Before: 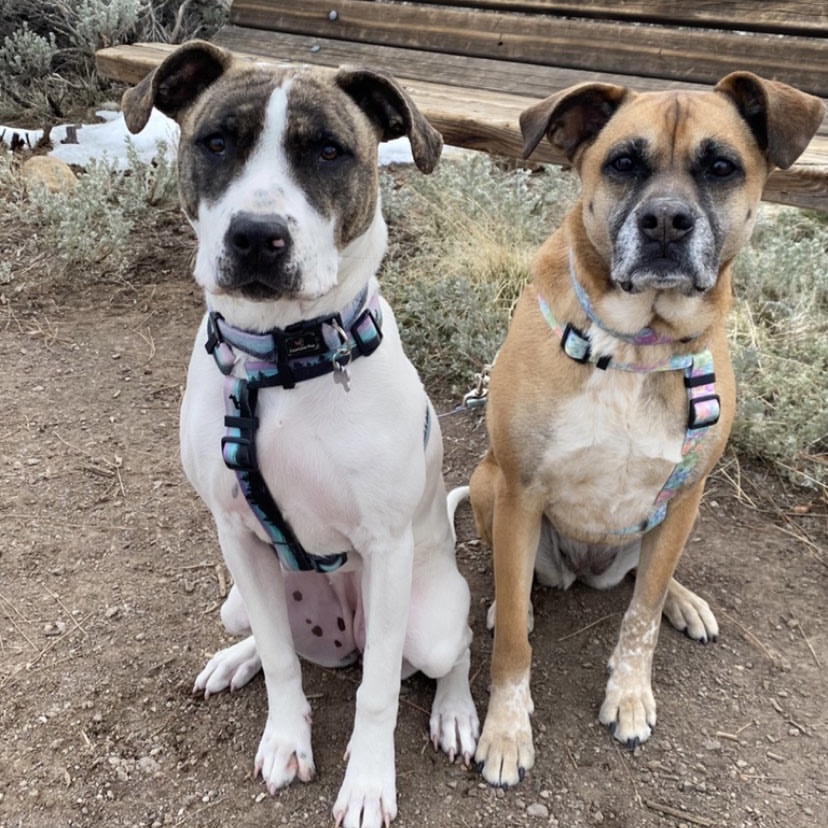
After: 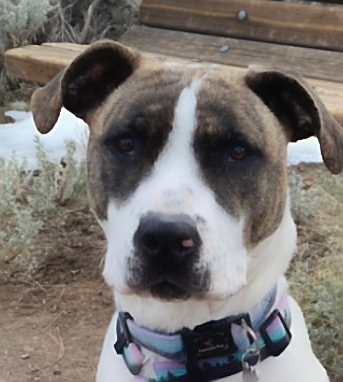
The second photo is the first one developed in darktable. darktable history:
exposure: compensate highlight preservation false
crop and rotate: left 11.091%, top 0.06%, right 47.44%, bottom 53.785%
contrast equalizer: octaves 7, y [[0.5, 0.542, 0.583, 0.625, 0.667, 0.708], [0.5 ×6], [0.5 ×6], [0, 0.033, 0.067, 0.1, 0.133, 0.167], [0, 0.05, 0.1, 0.15, 0.2, 0.25]], mix -0.998
sharpen: on, module defaults
